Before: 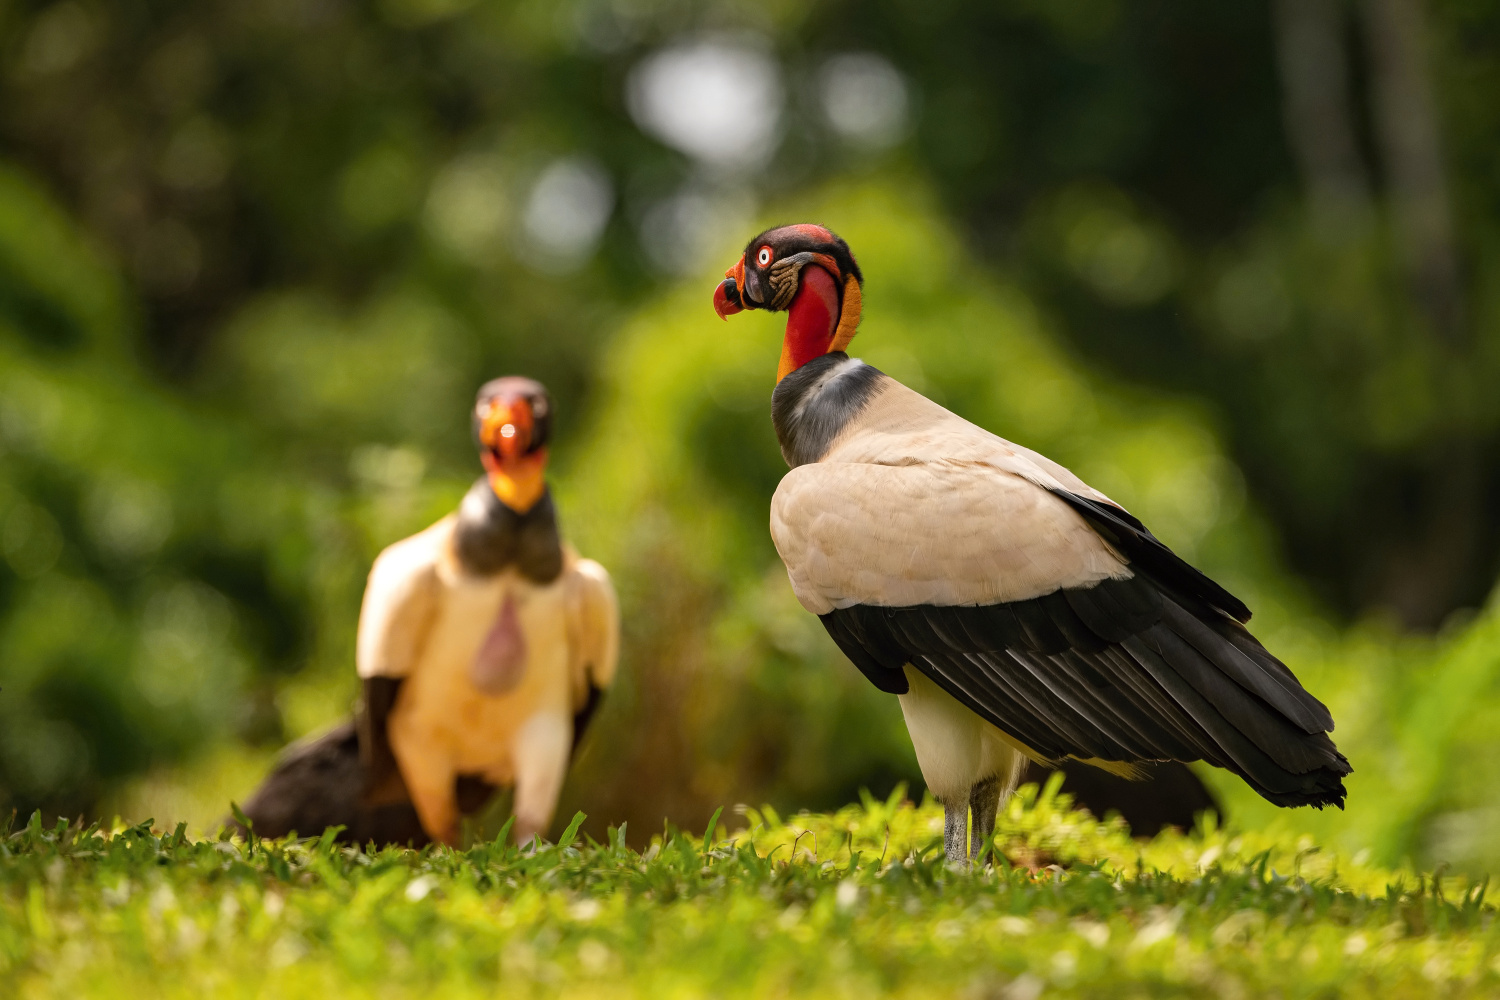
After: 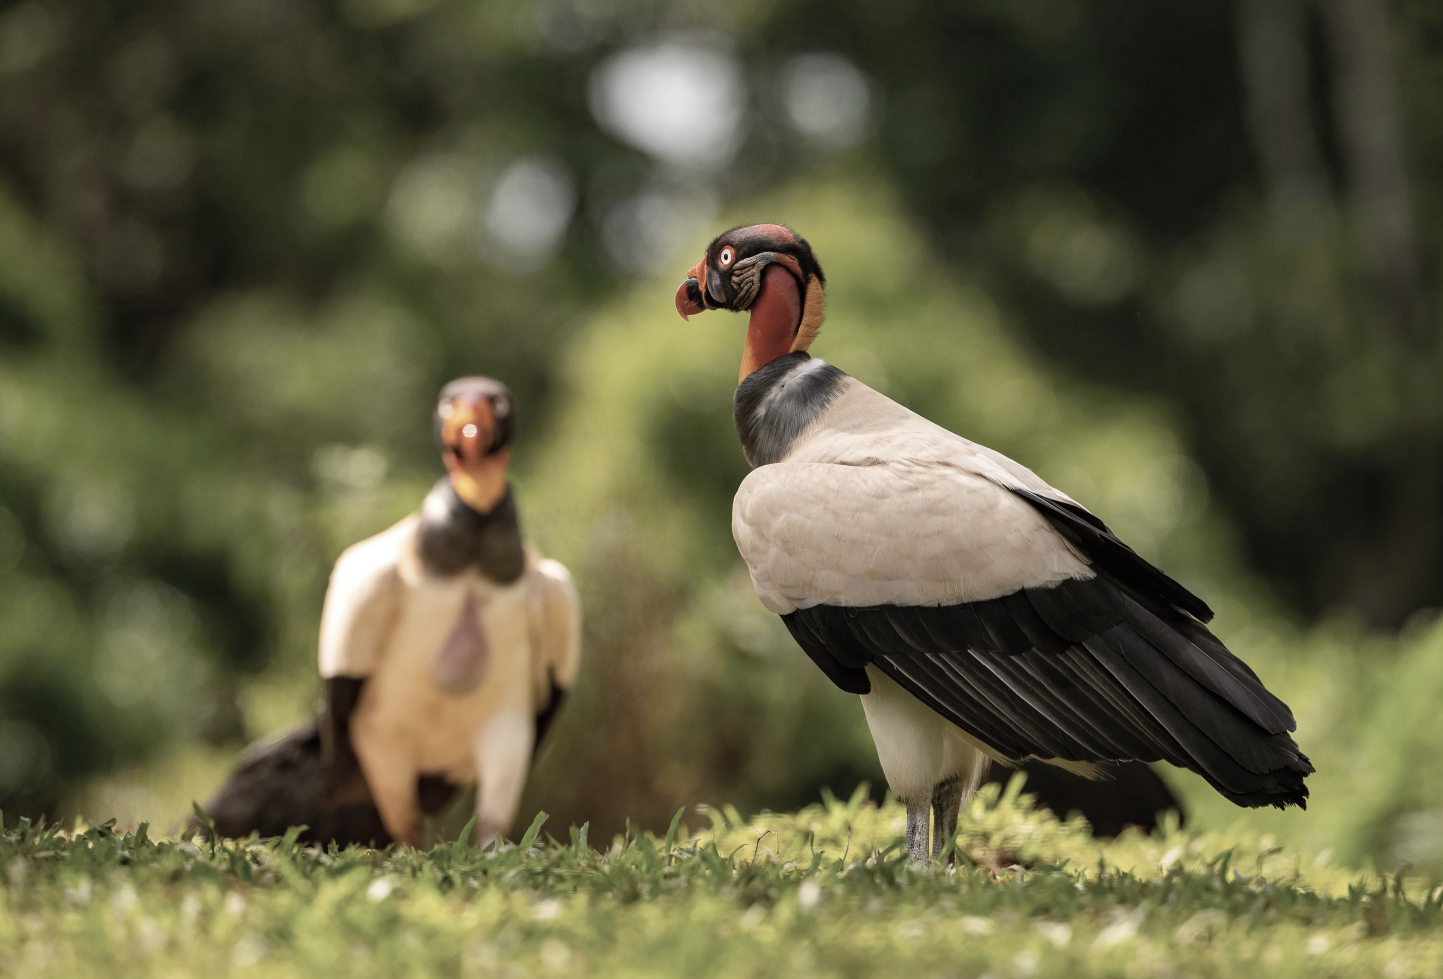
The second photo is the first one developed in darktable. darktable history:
color correction: highlights b* -0.032, saturation 0.532
crop and rotate: left 2.572%, right 1.227%, bottom 2.054%
